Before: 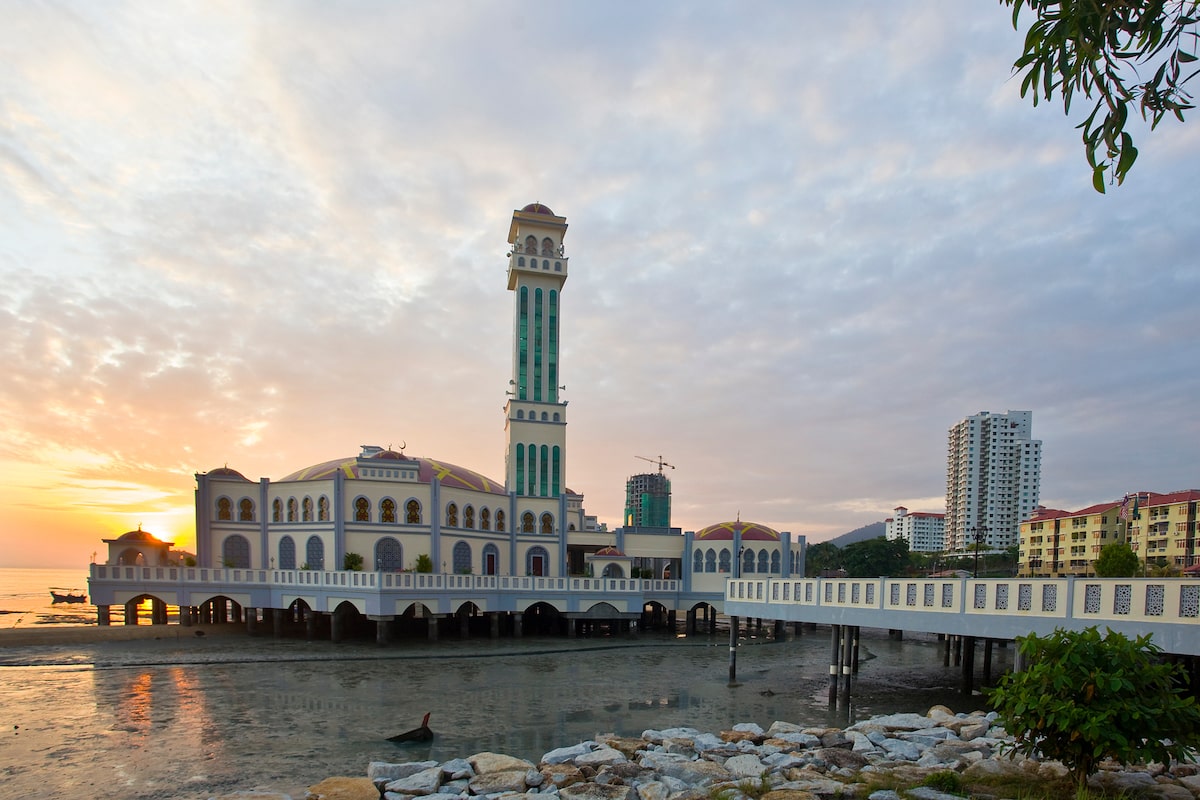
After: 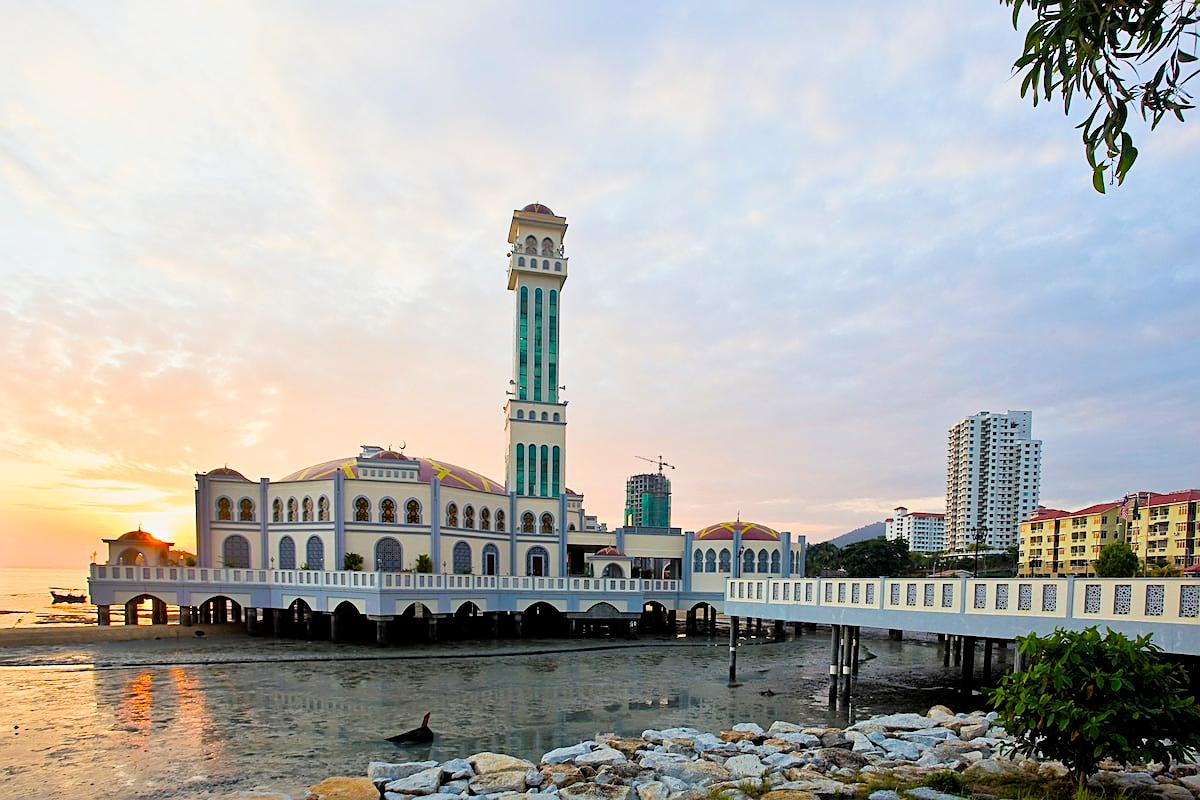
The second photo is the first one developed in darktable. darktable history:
filmic rgb: black relative exposure -7.75 EV, white relative exposure 4.4 EV, threshold 3 EV, target black luminance 0%, hardness 3.76, latitude 50.51%, contrast 1.074, highlights saturation mix 10%, shadows ↔ highlights balance -0.22%, color science v4 (2020), enable highlight reconstruction true
sharpen: on, module defaults
exposure: exposure 0.74 EV, compensate highlight preservation false
